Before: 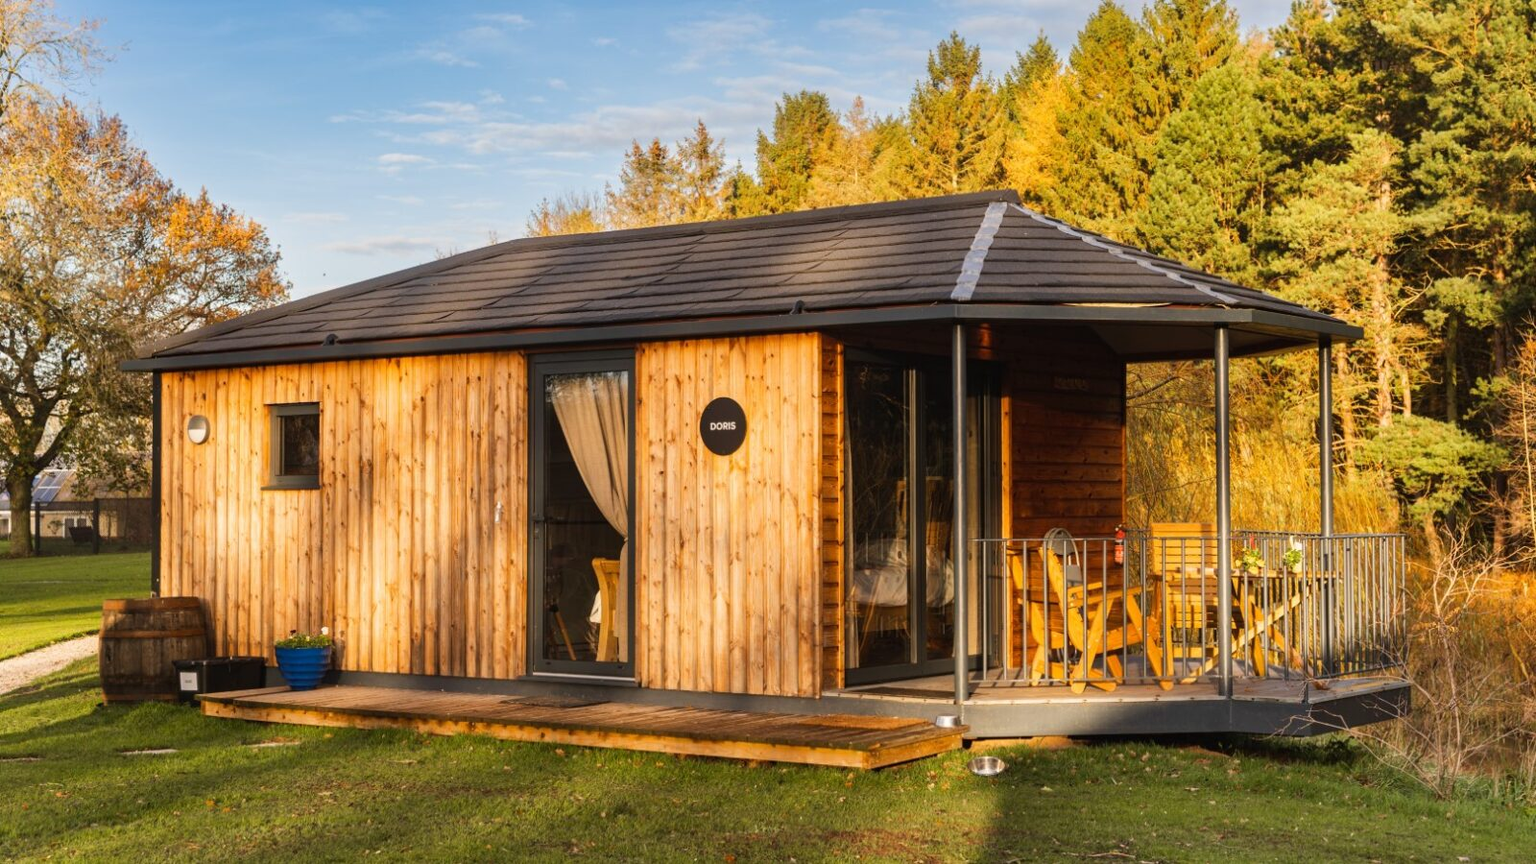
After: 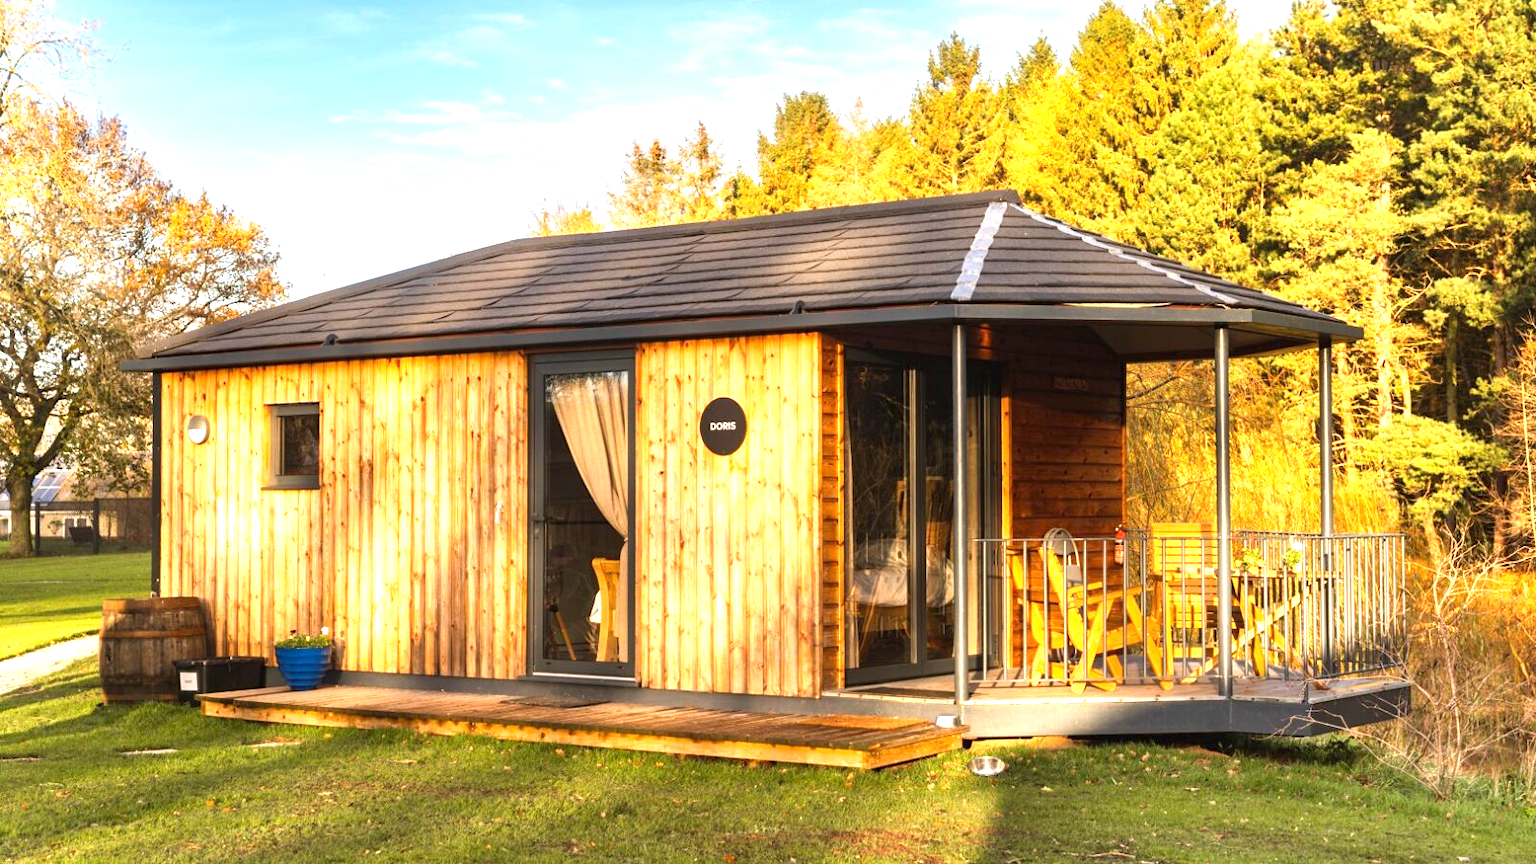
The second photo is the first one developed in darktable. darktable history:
exposure: black level correction 0.001, exposure 1.129 EV, compensate highlight preservation false
